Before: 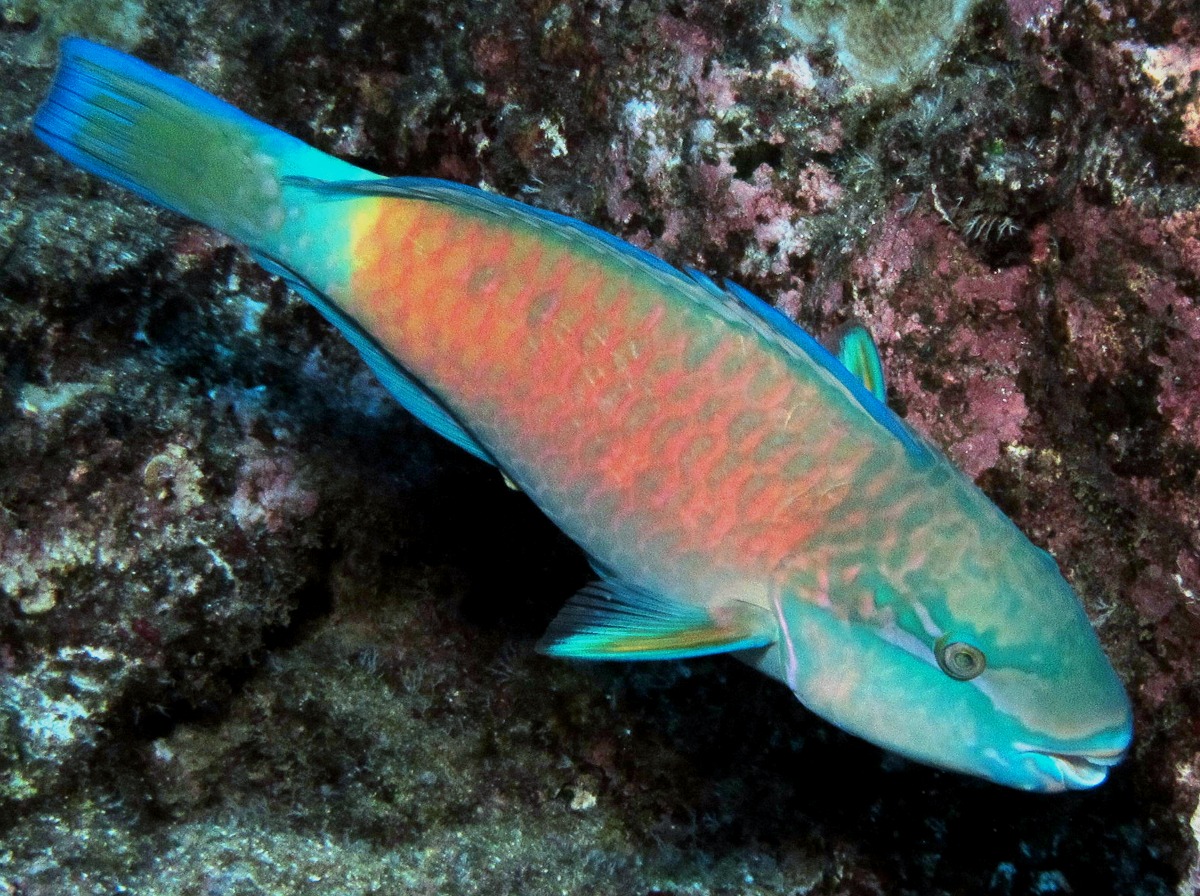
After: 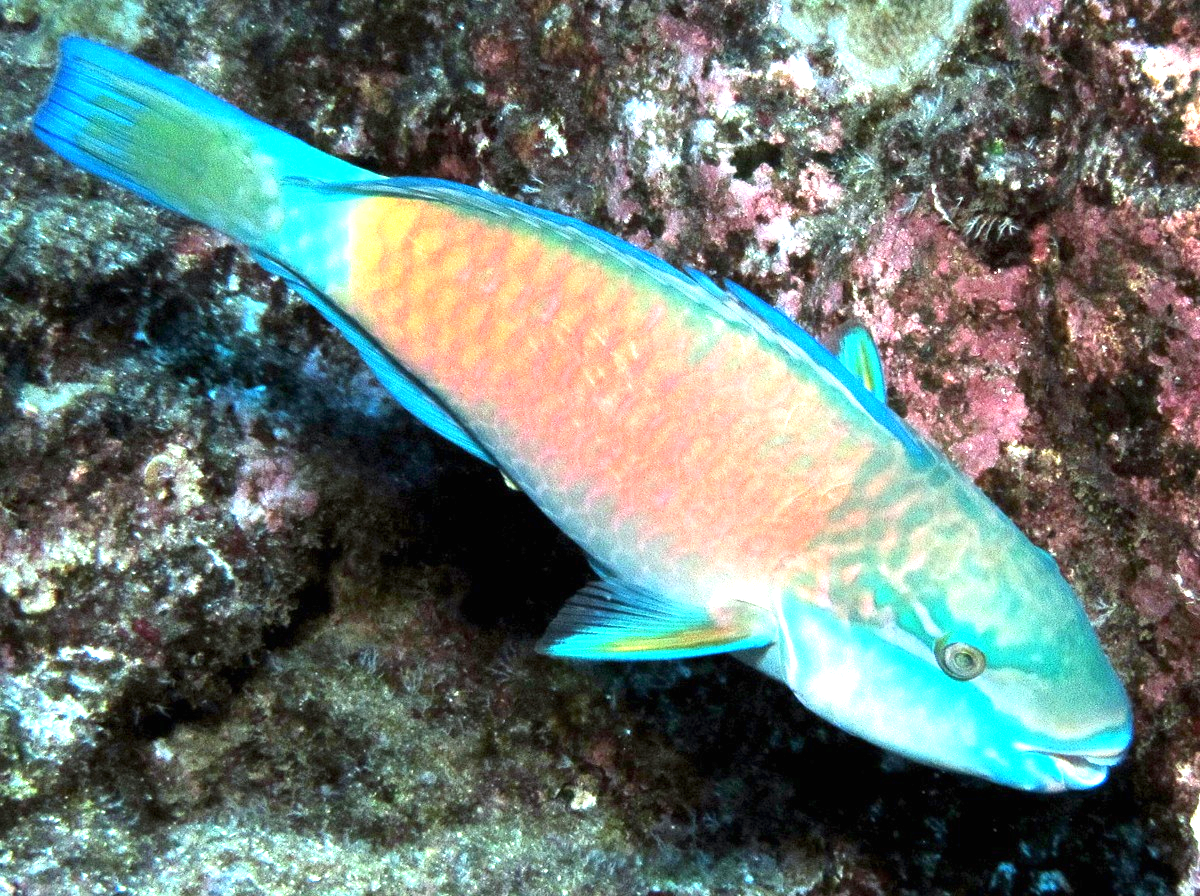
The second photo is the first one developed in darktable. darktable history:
exposure: black level correction 0, exposure 1.478 EV, compensate highlight preservation false
